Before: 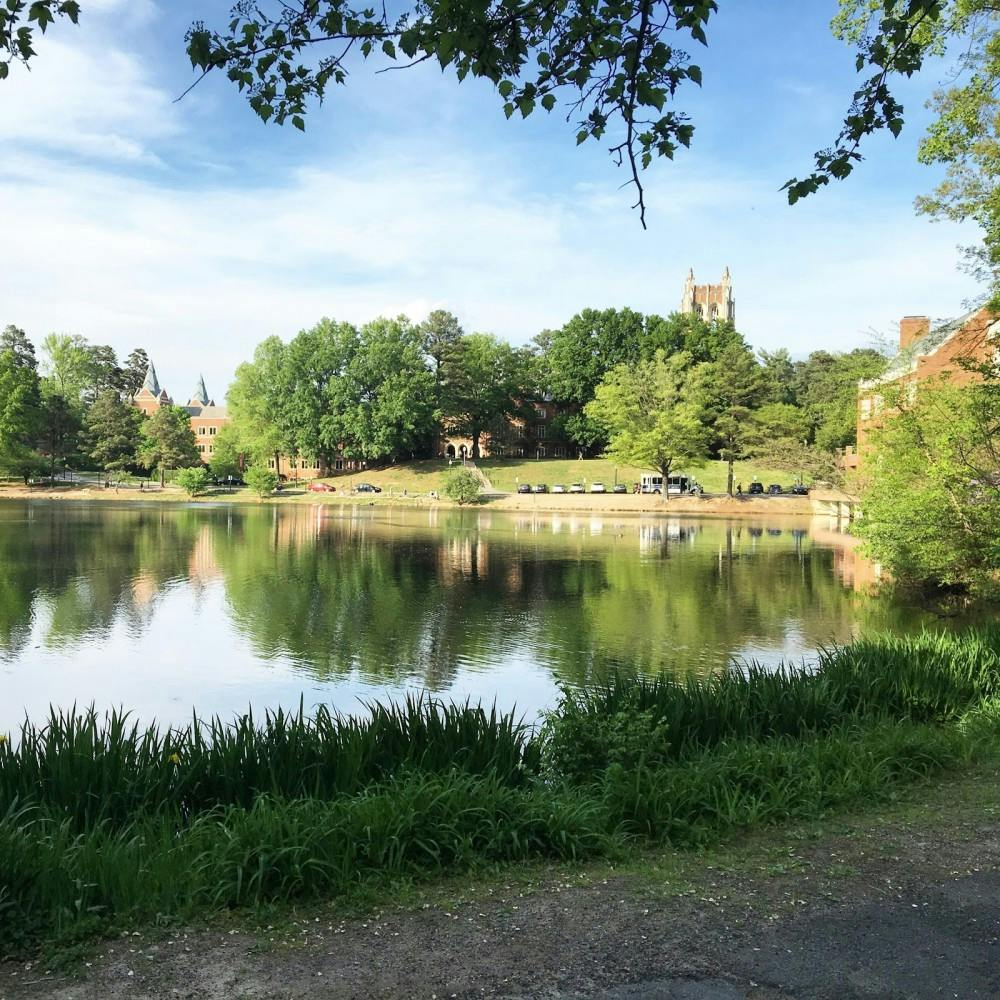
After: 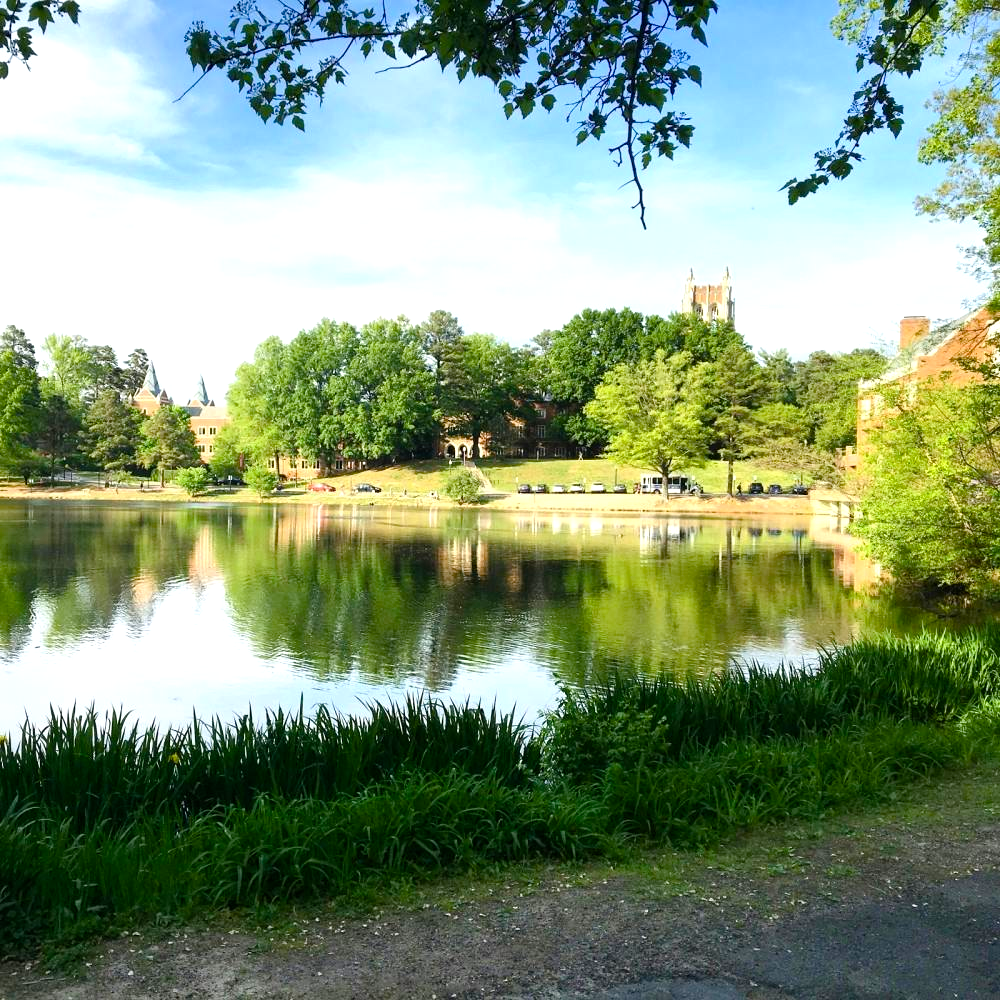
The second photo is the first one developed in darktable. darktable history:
color balance rgb: linear chroma grading › global chroma 15.447%, perceptual saturation grading › global saturation 20%, perceptual saturation grading › highlights -25.198%, perceptual saturation grading › shadows 24.161%, global vibrance 3.815%
tone equalizer: -8 EV -0.407 EV, -7 EV -0.401 EV, -6 EV -0.363 EV, -5 EV -0.207 EV, -3 EV 0.216 EV, -2 EV 0.327 EV, -1 EV 0.381 EV, +0 EV 0.396 EV
